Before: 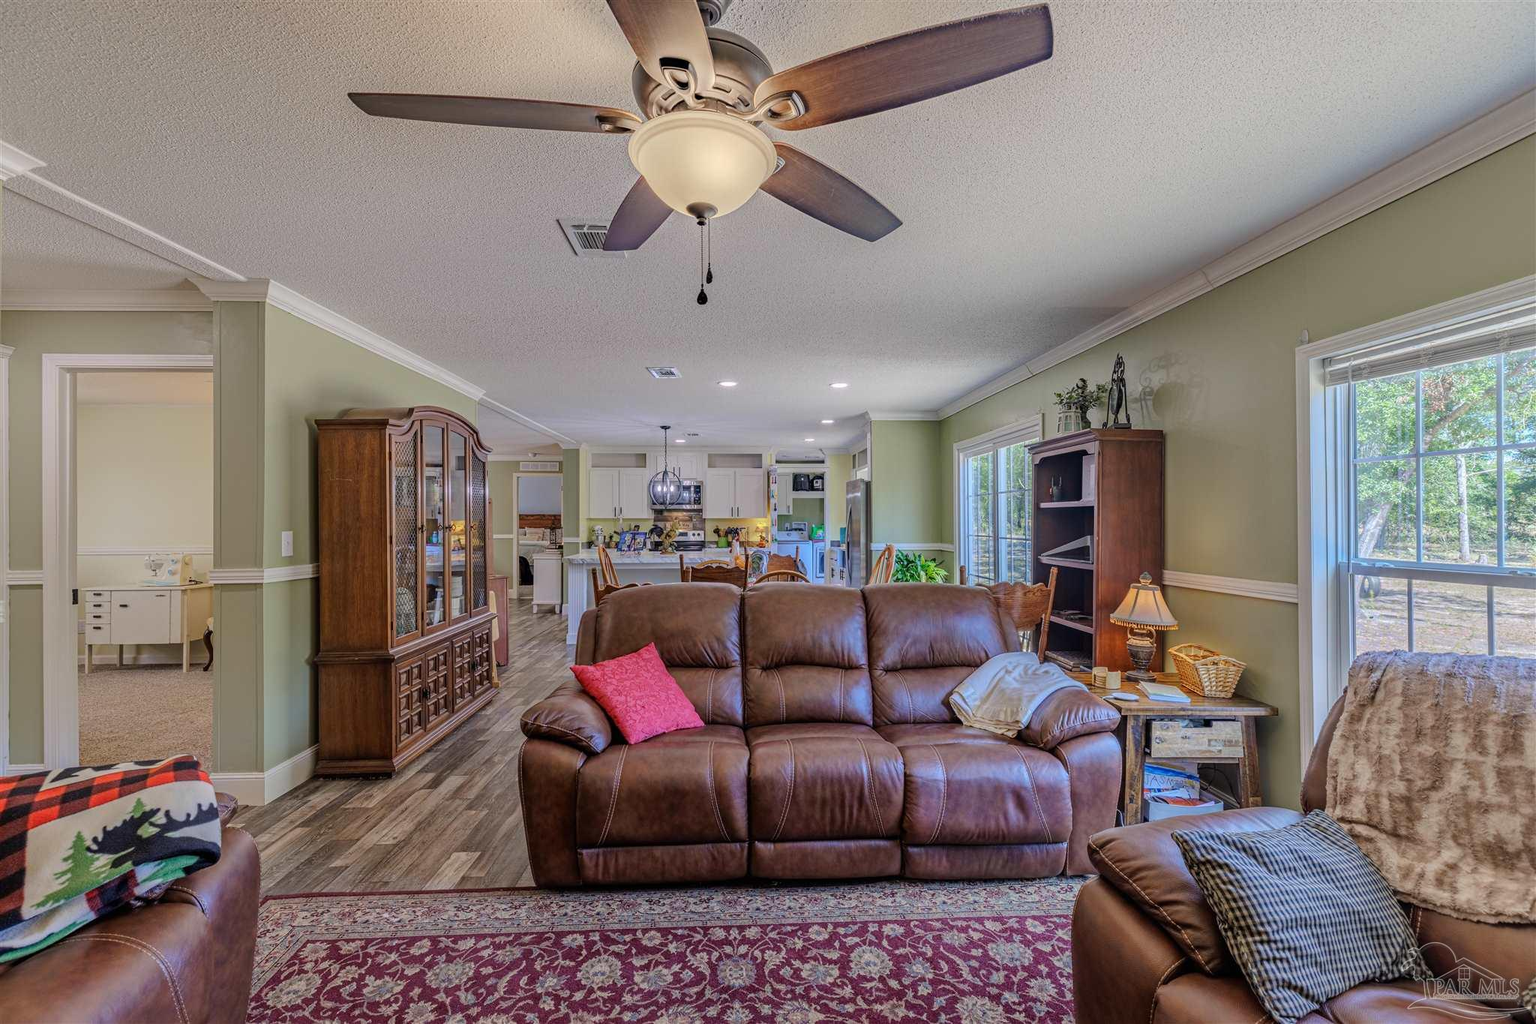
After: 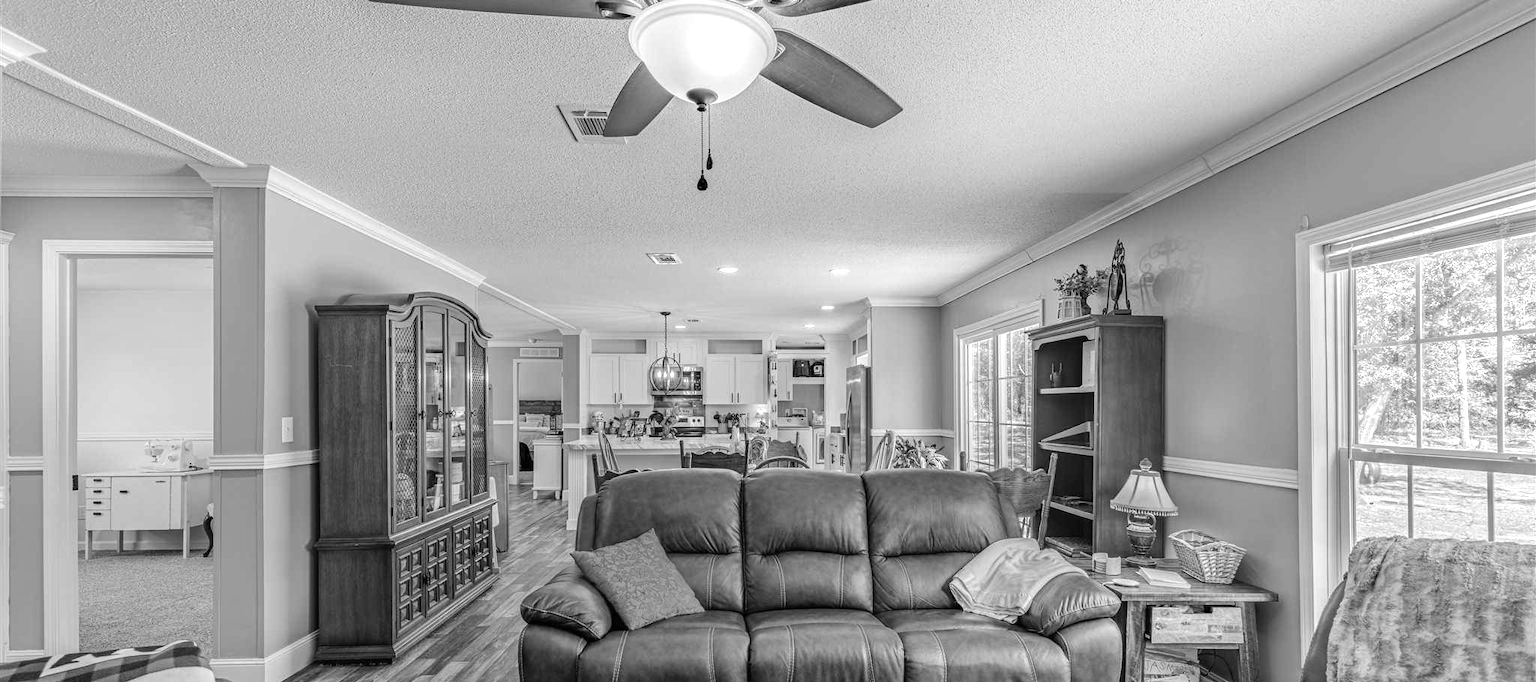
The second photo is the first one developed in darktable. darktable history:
crop: top 11.166%, bottom 22.168%
exposure: exposure 0.661 EV, compensate highlight preservation false
white balance: red 0.948, green 1.02, blue 1.176
monochrome: a -4.13, b 5.16, size 1
